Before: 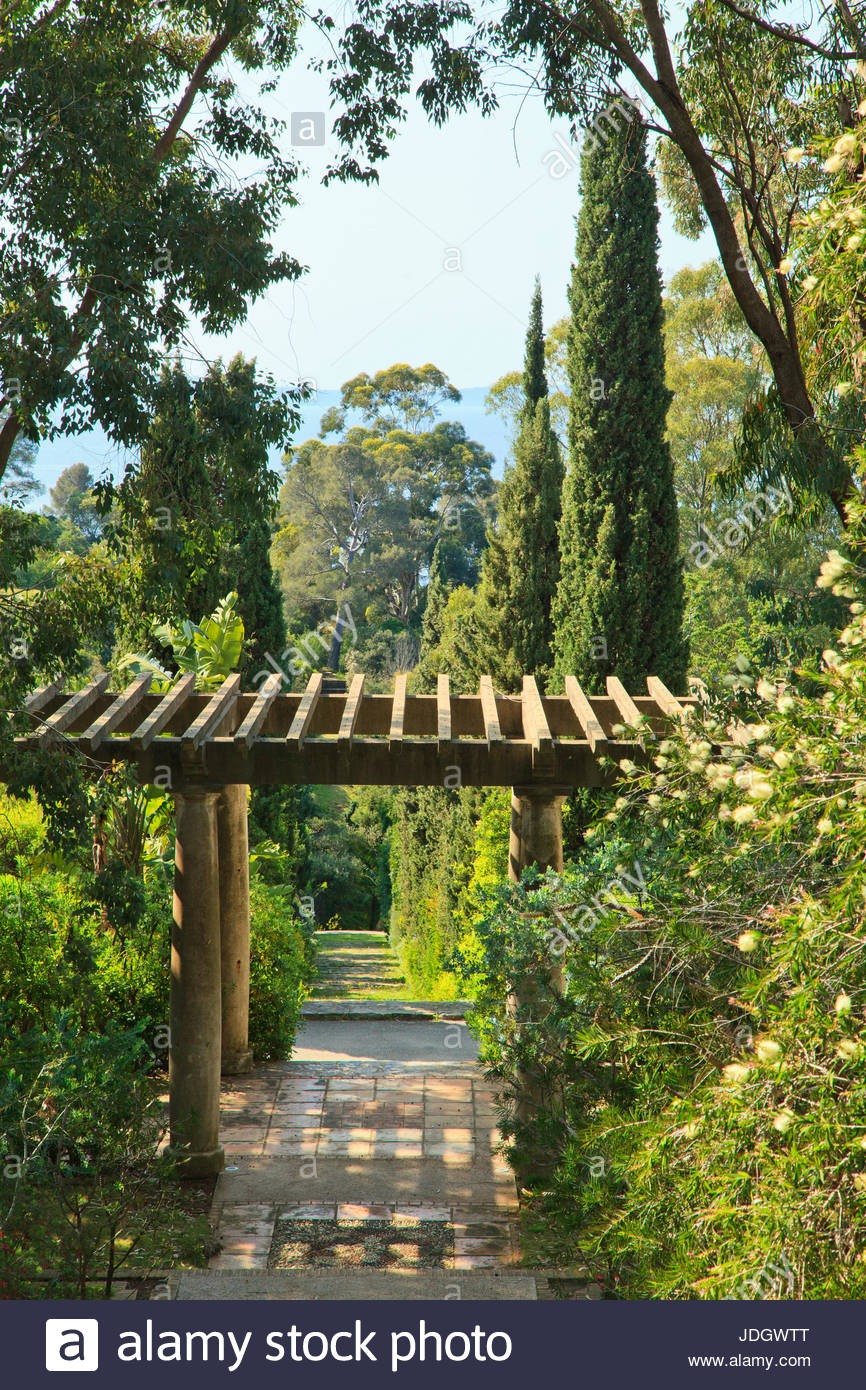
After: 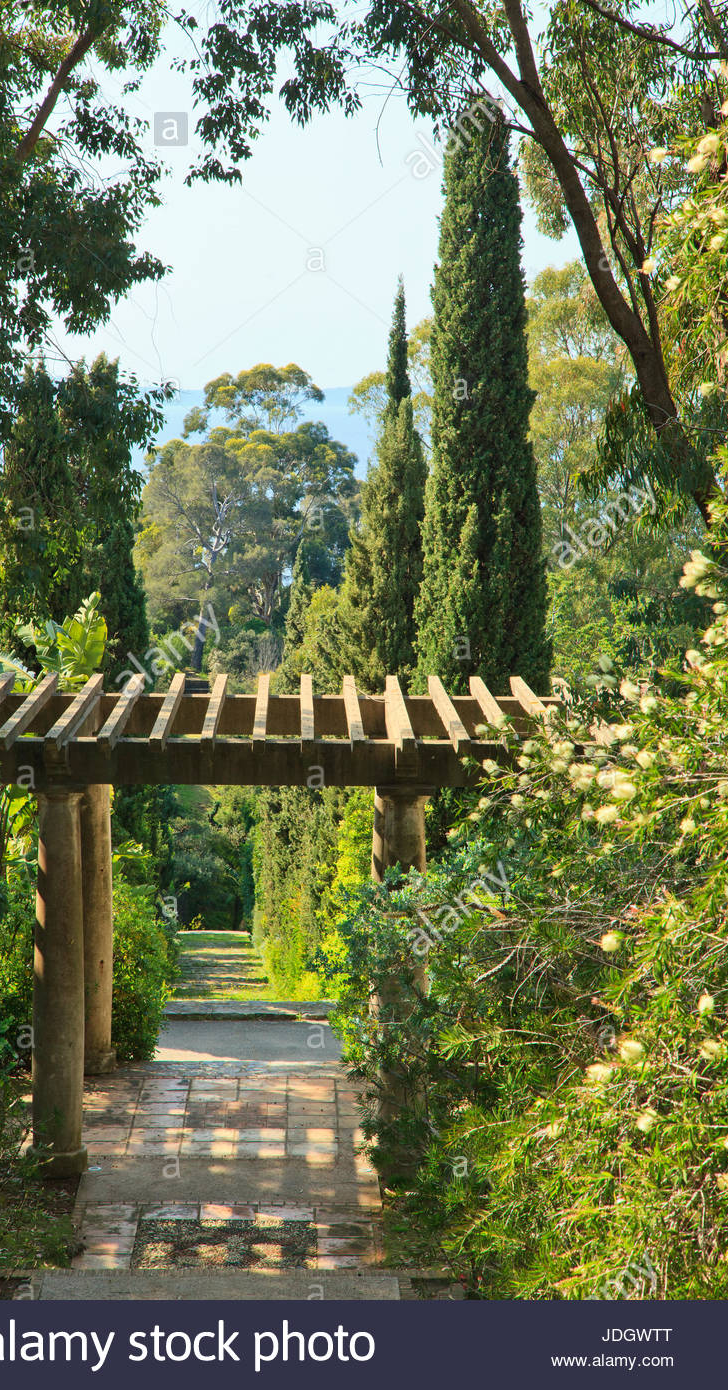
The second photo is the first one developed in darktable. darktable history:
crop: left 15.832%
